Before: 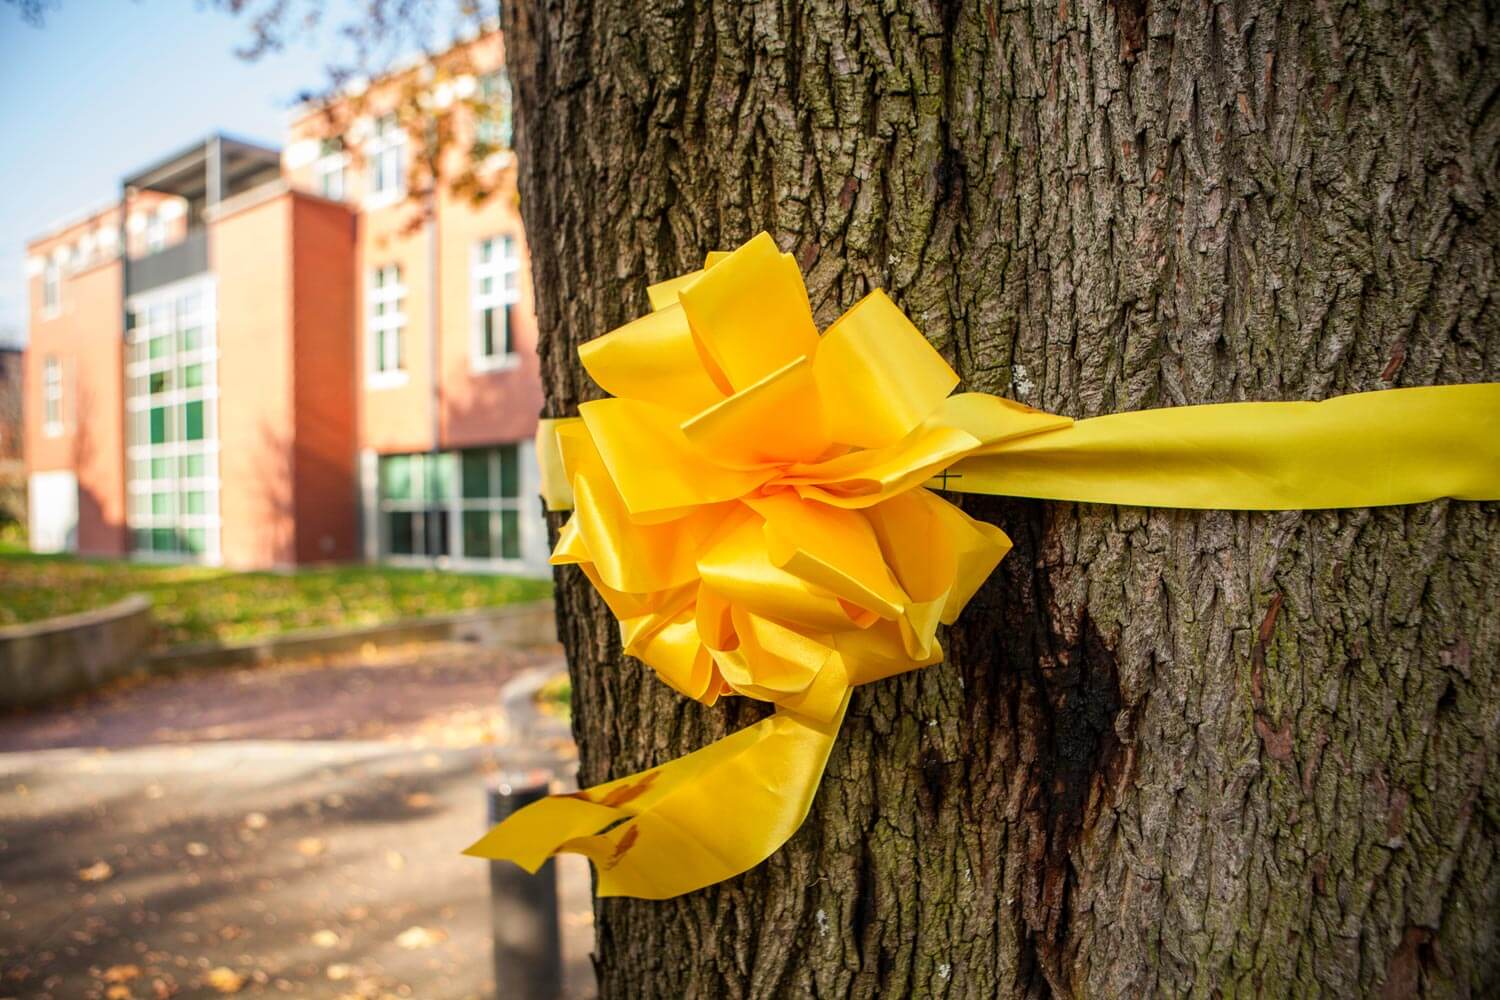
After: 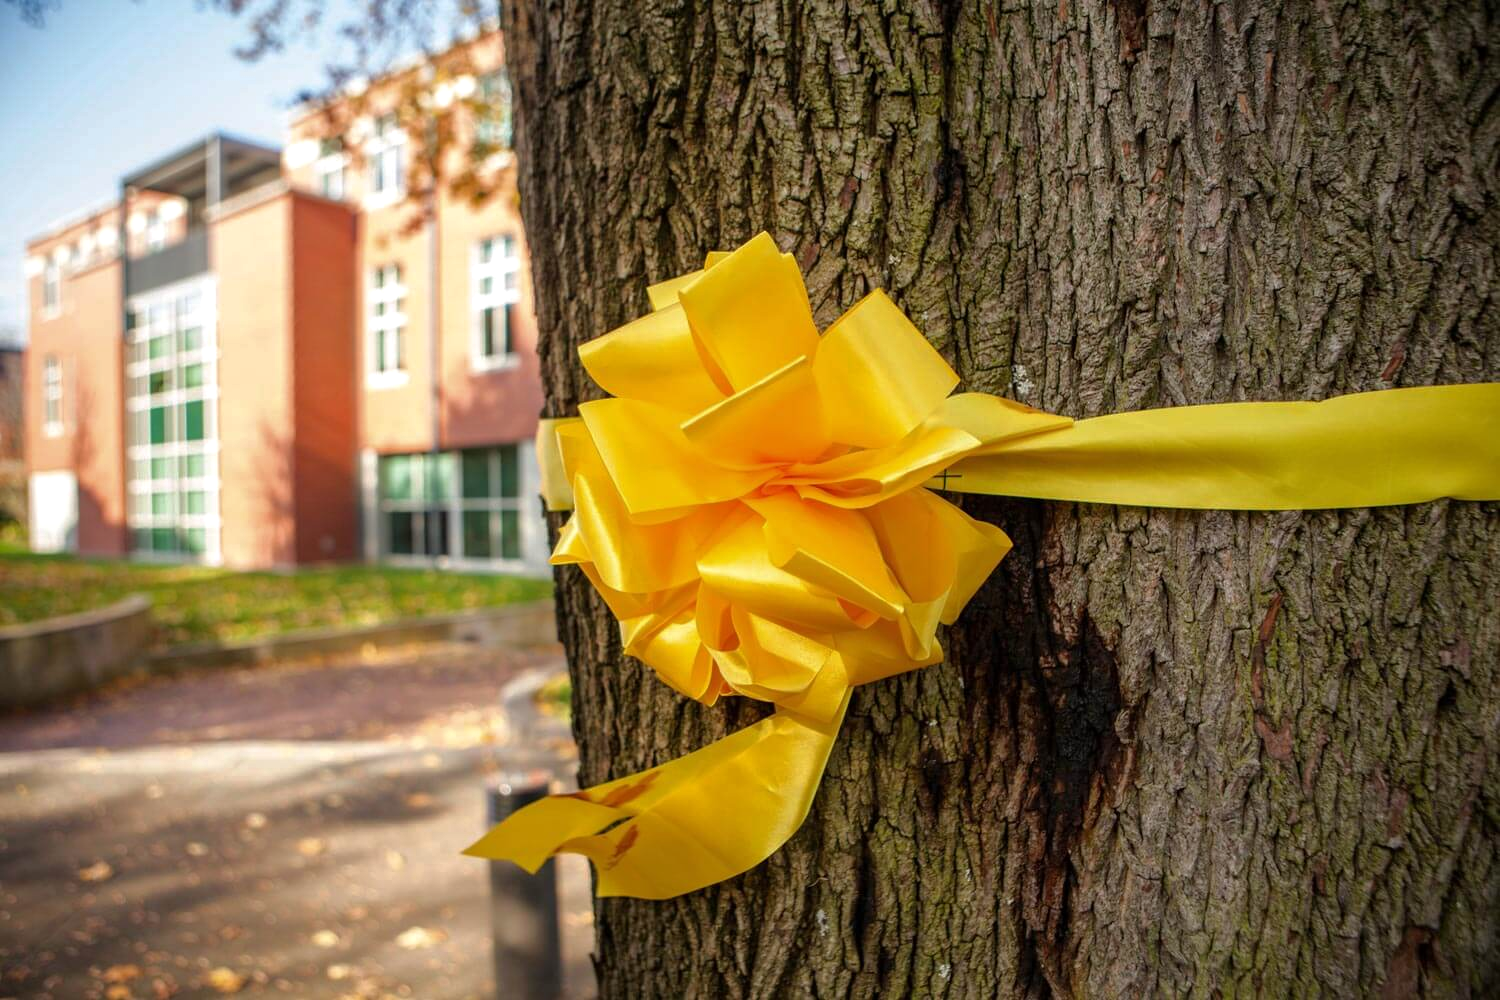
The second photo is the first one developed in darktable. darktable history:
tone equalizer: -8 EV -0.001 EV, -7 EV 0.003 EV, -6 EV -0.002 EV, -5 EV -0.013 EV, -4 EV -0.056 EV, -3 EV -0.215 EV, -2 EV -0.289 EV, -1 EV 0.081 EV, +0 EV 0.302 EV, edges refinement/feathering 500, mask exposure compensation -1.57 EV, preserve details no
